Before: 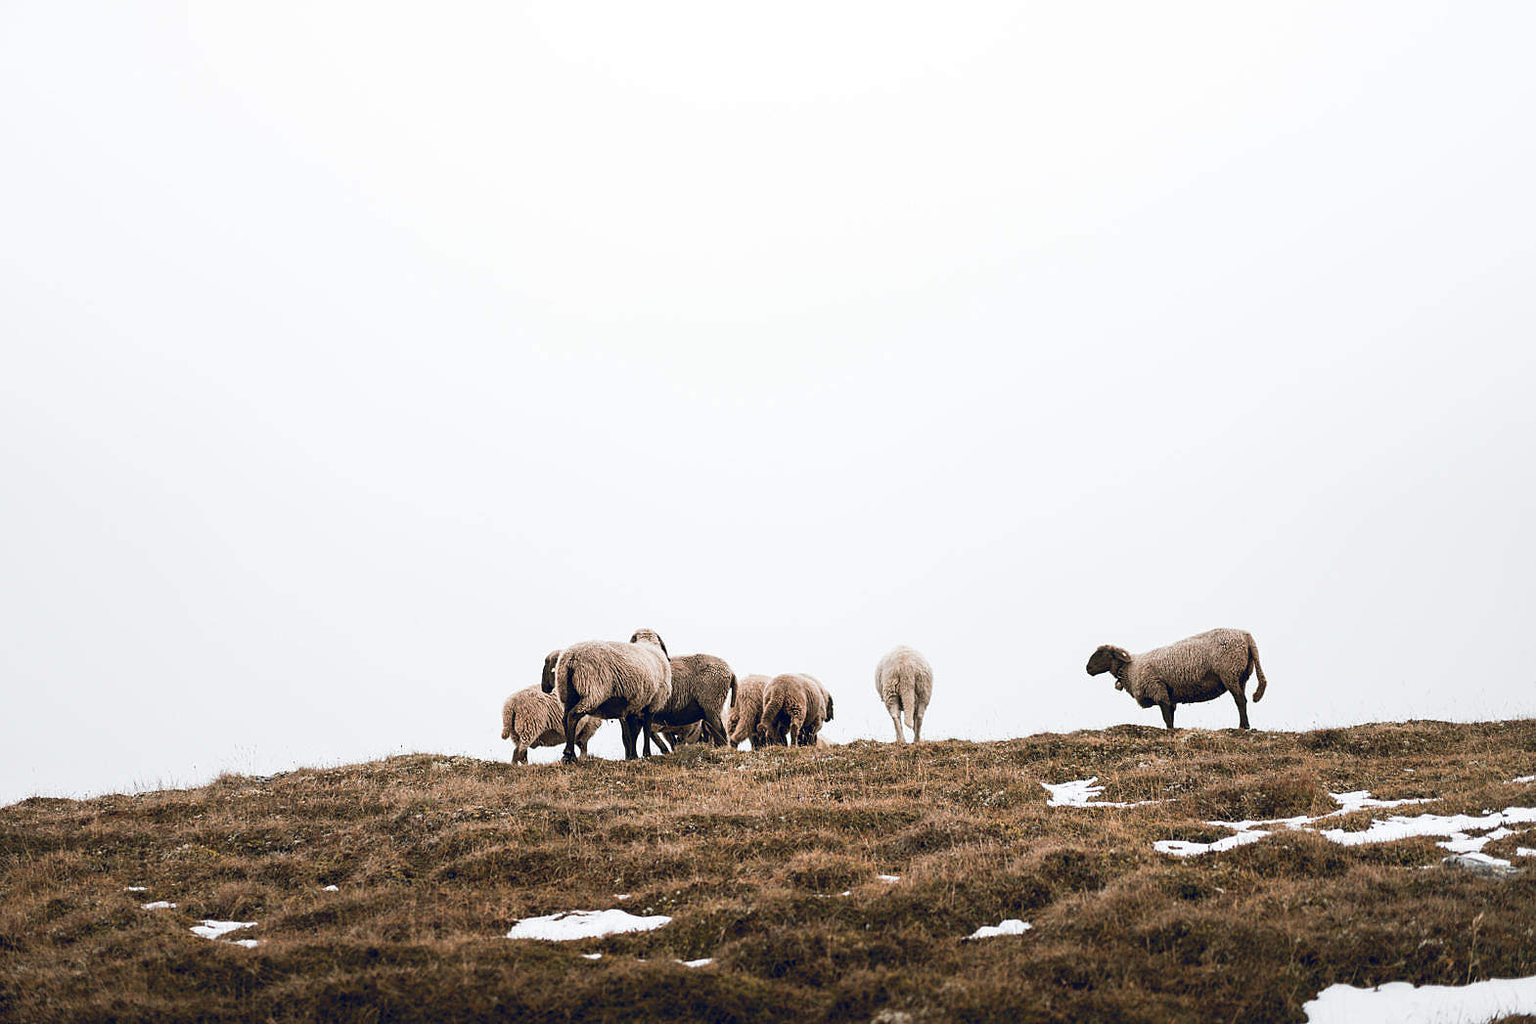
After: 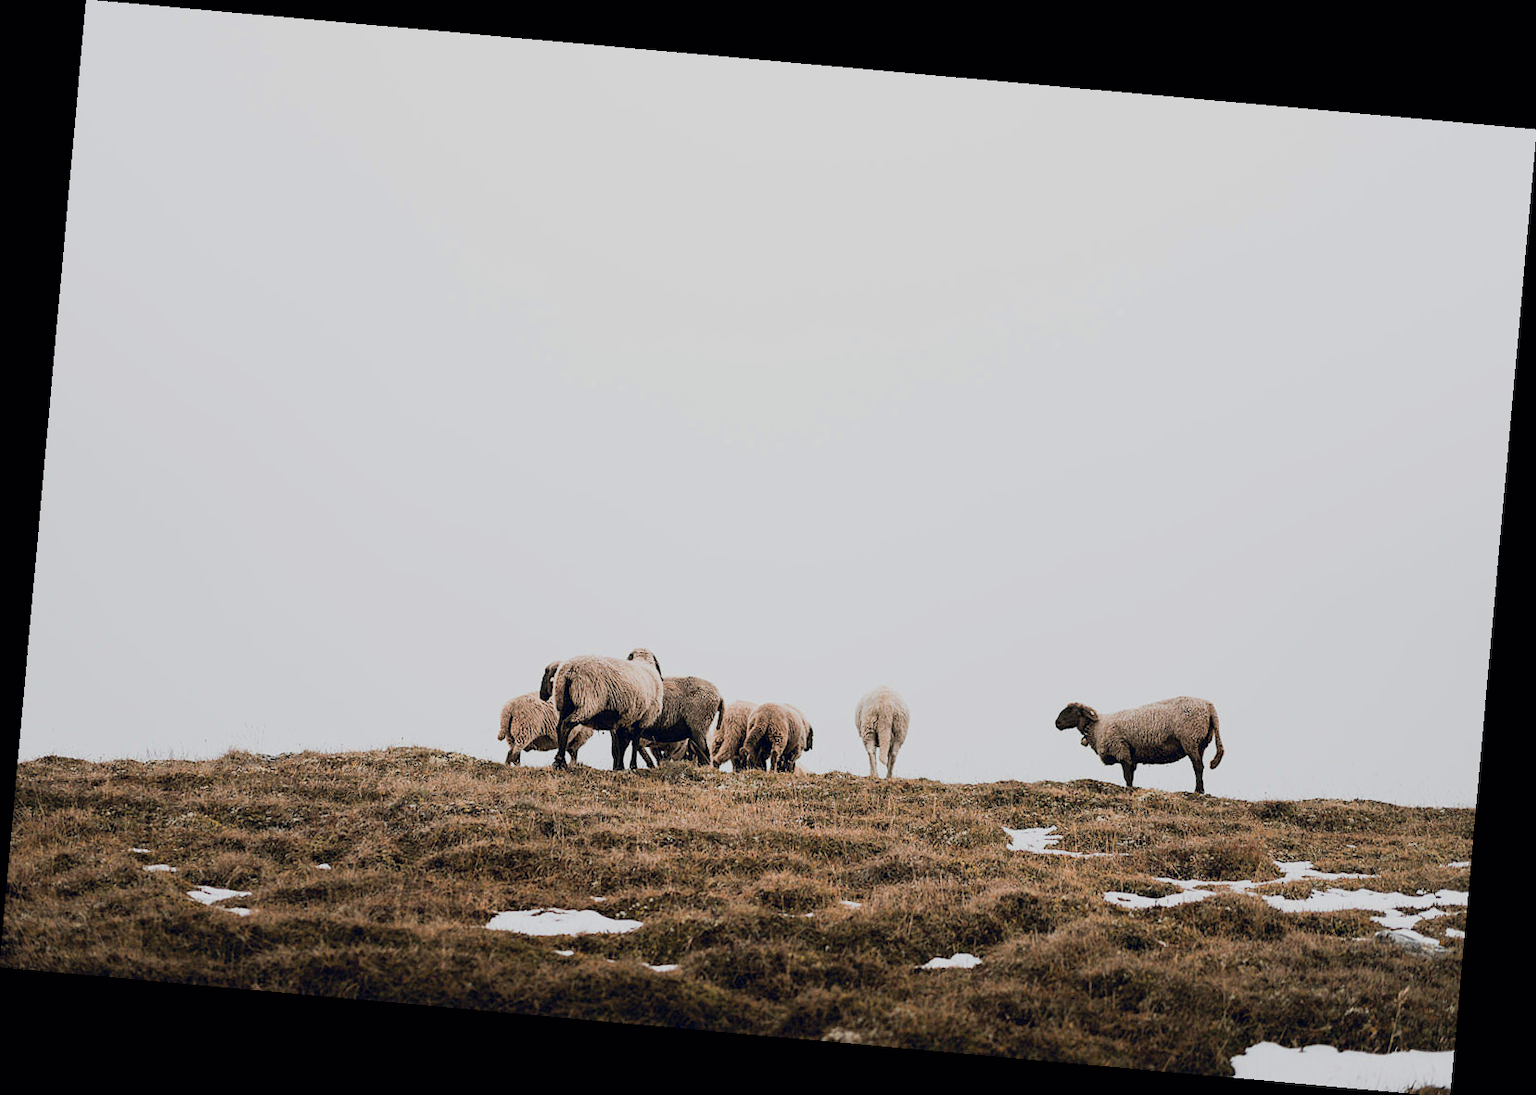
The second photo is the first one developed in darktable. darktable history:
rotate and perspective: rotation 5.12°, automatic cropping off
filmic rgb: black relative exposure -8.42 EV, white relative exposure 4.68 EV, hardness 3.82, color science v6 (2022)
